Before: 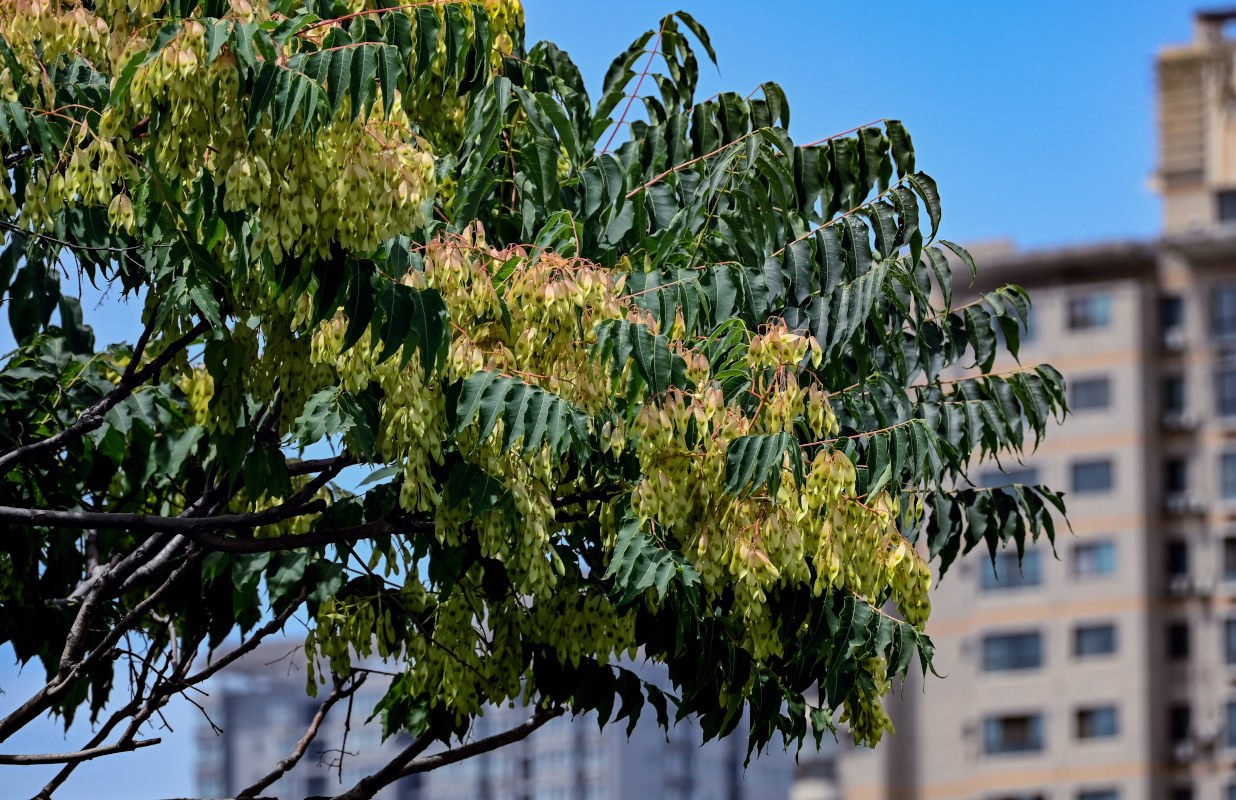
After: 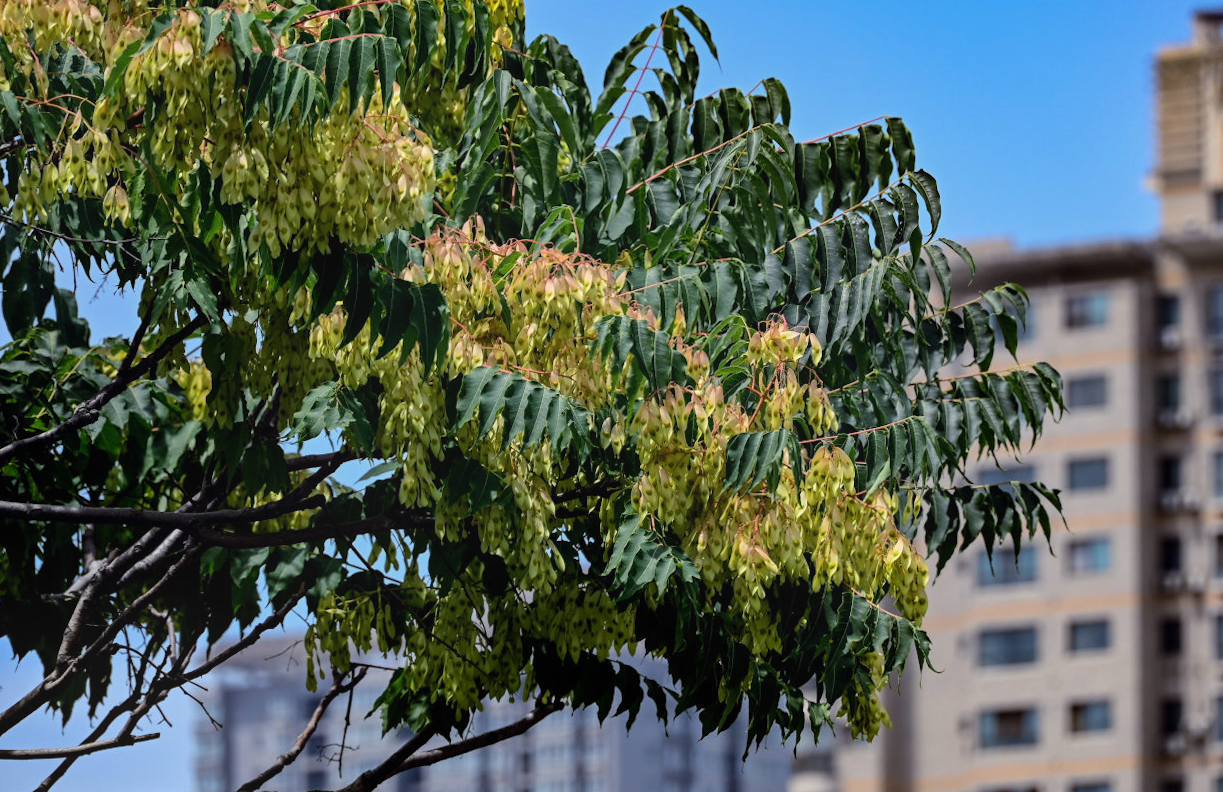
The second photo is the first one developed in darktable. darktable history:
bloom: on, module defaults
rotate and perspective: rotation 0.174°, lens shift (vertical) 0.013, lens shift (horizontal) 0.019, shear 0.001, automatic cropping original format, crop left 0.007, crop right 0.991, crop top 0.016, crop bottom 0.997
